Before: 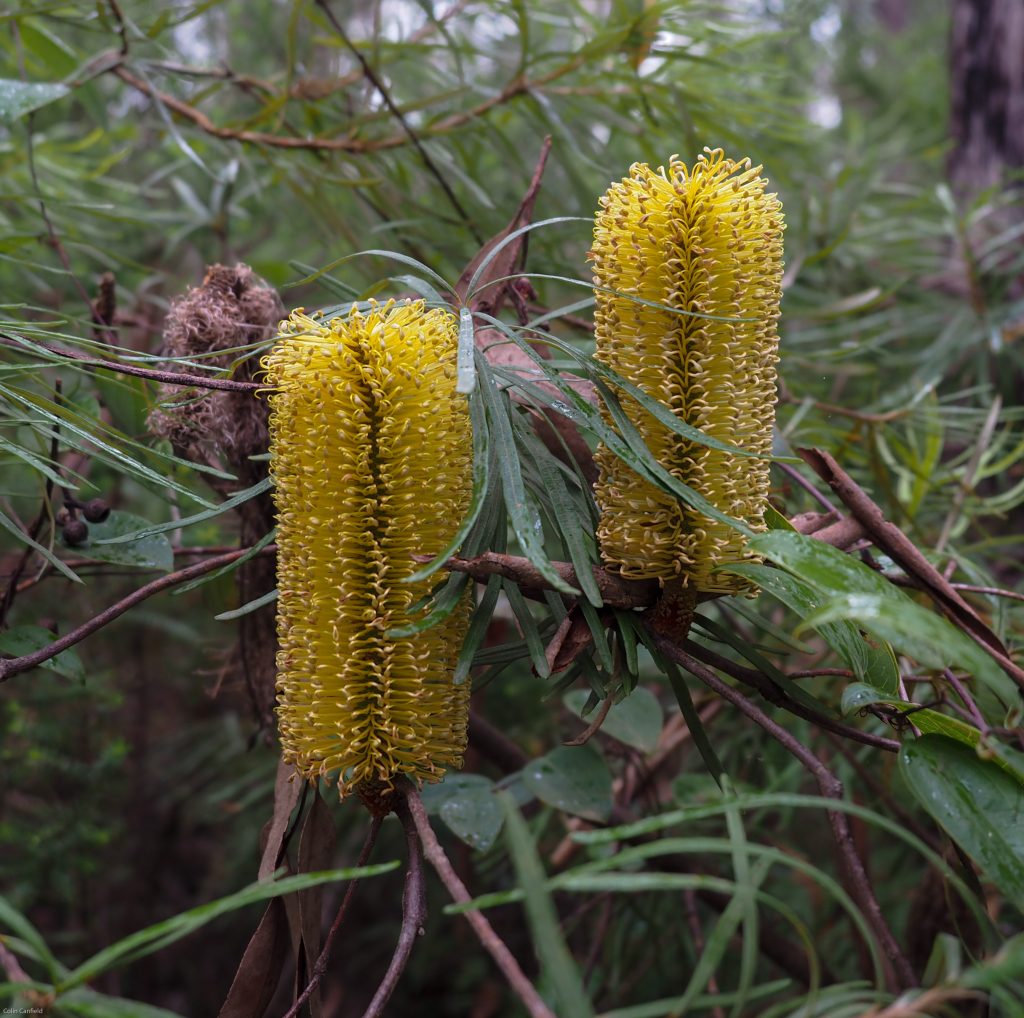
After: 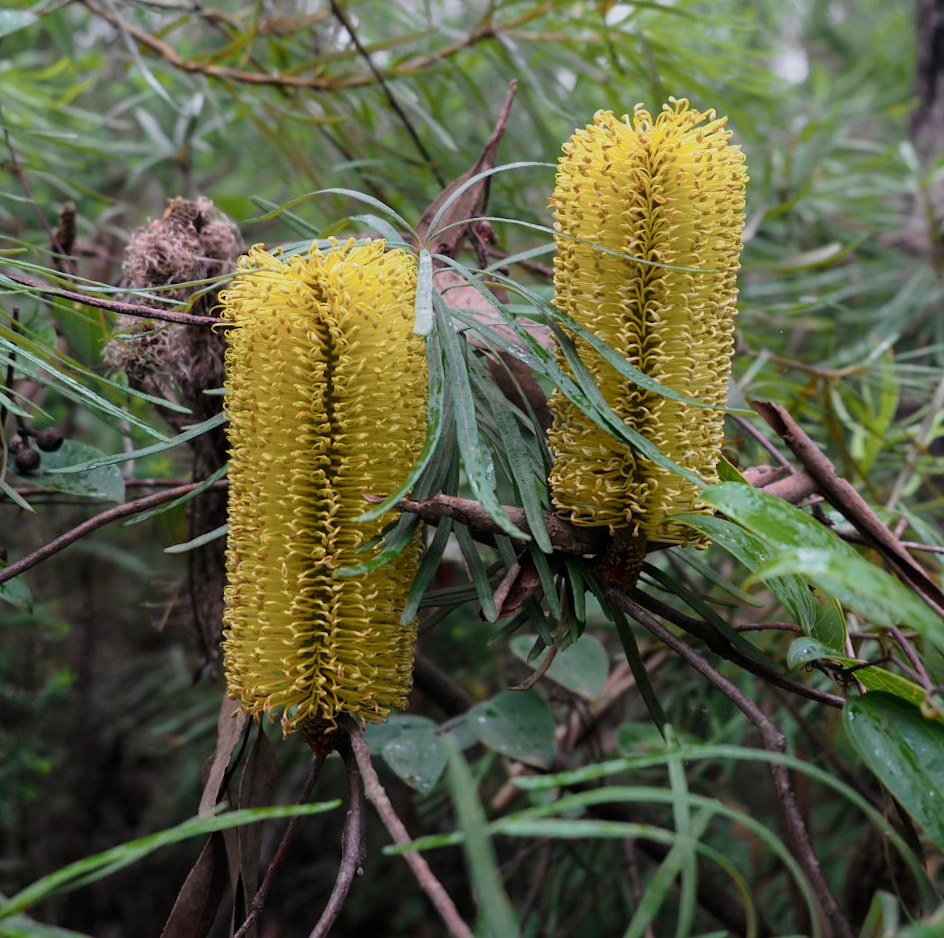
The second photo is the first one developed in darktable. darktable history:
tone curve: curves: ch0 [(0, 0) (0.048, 0.024) (0.099, 0.082) (0.227, 0.255) (0.407, 0.482) (0.543, 0.634) (0.719, 0.77) (0.837, 0.843) (1, 0.906)]; ch1 [(0, 0) (0.3, 0.268) (0.404, 0.374) (0.475, 0.463) (0.501, 0.499) (0.514, 0.502) (0.551, 0.541) (0.643, 0.648) (0.682, 0.674) (0.802, 0.812) (1, 1)]; ch2 [(0, 0) (0.259, 0.207) (0.323, 0.311) (0.364, 0.368) (0.442, 0.461) (0.498, 0.498) (0.531, 0.528) (0.581, 0.602) (0.629, 0.659) (0.768, 0.728) (1, 1)], color space Lab, independent channels, preserve colors none
crop and rotate: angle -1.96°, left 3.097%, top 4.154%, right 1.586%, bottom 0.529%
